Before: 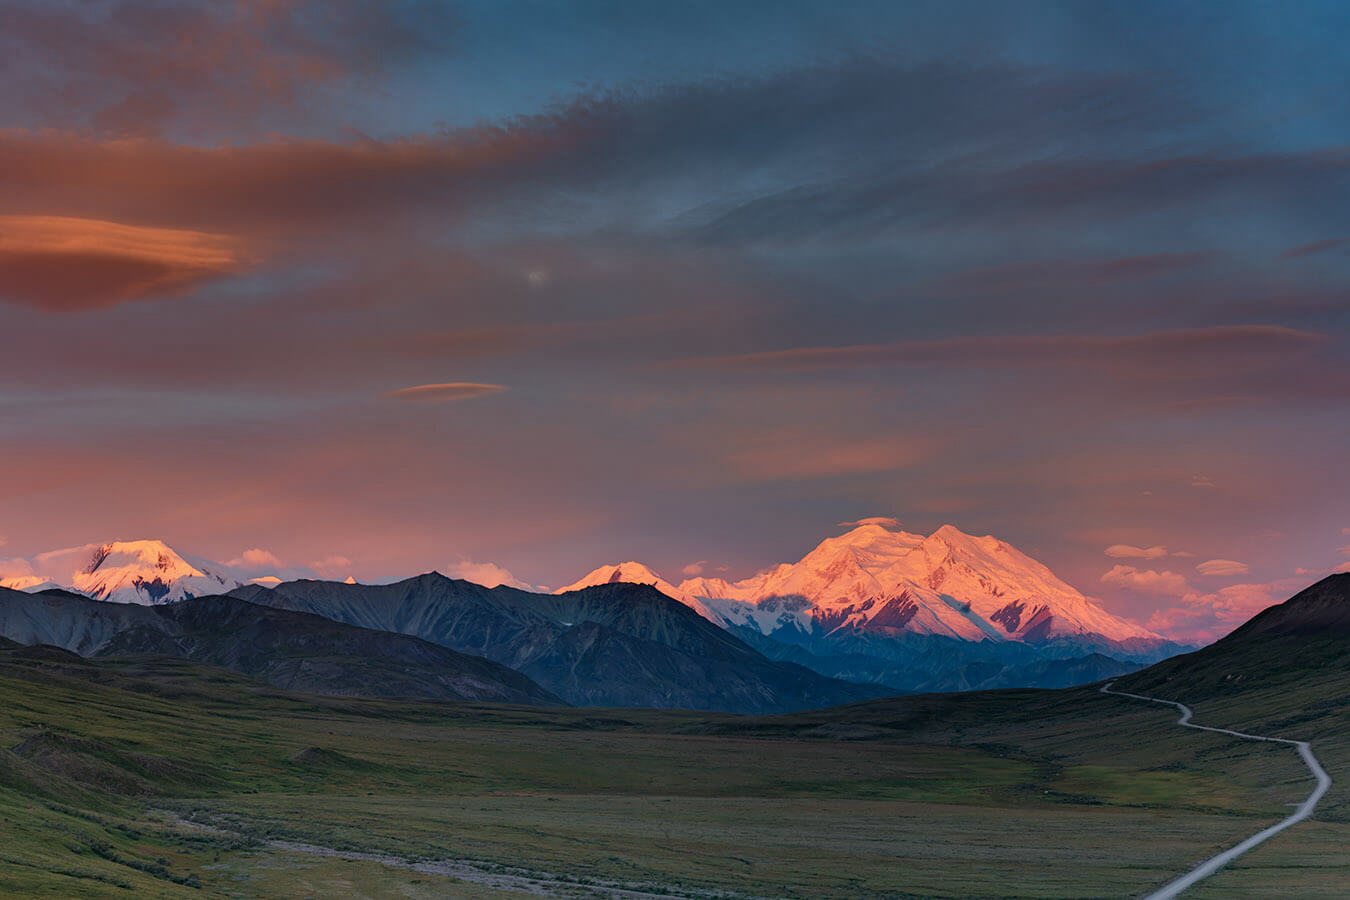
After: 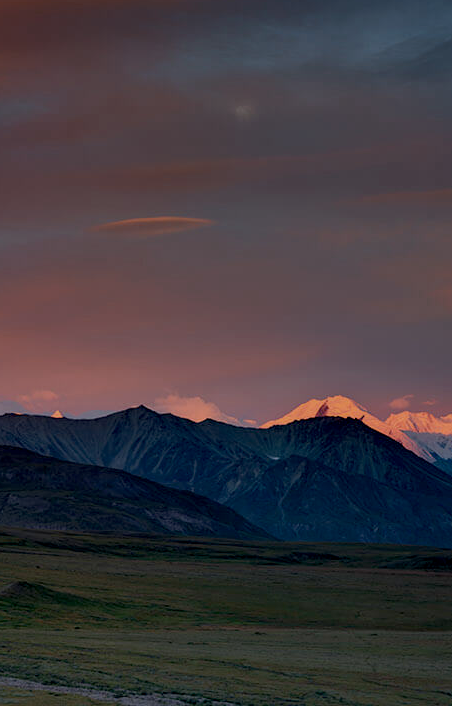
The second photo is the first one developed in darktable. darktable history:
exposure: black level correction 0.011, exposure -0.478 EV, compensate highlight preservation false
crop and rotate: left 21.77%, top 18.528%, right 44.676%, bottom 2.997%
